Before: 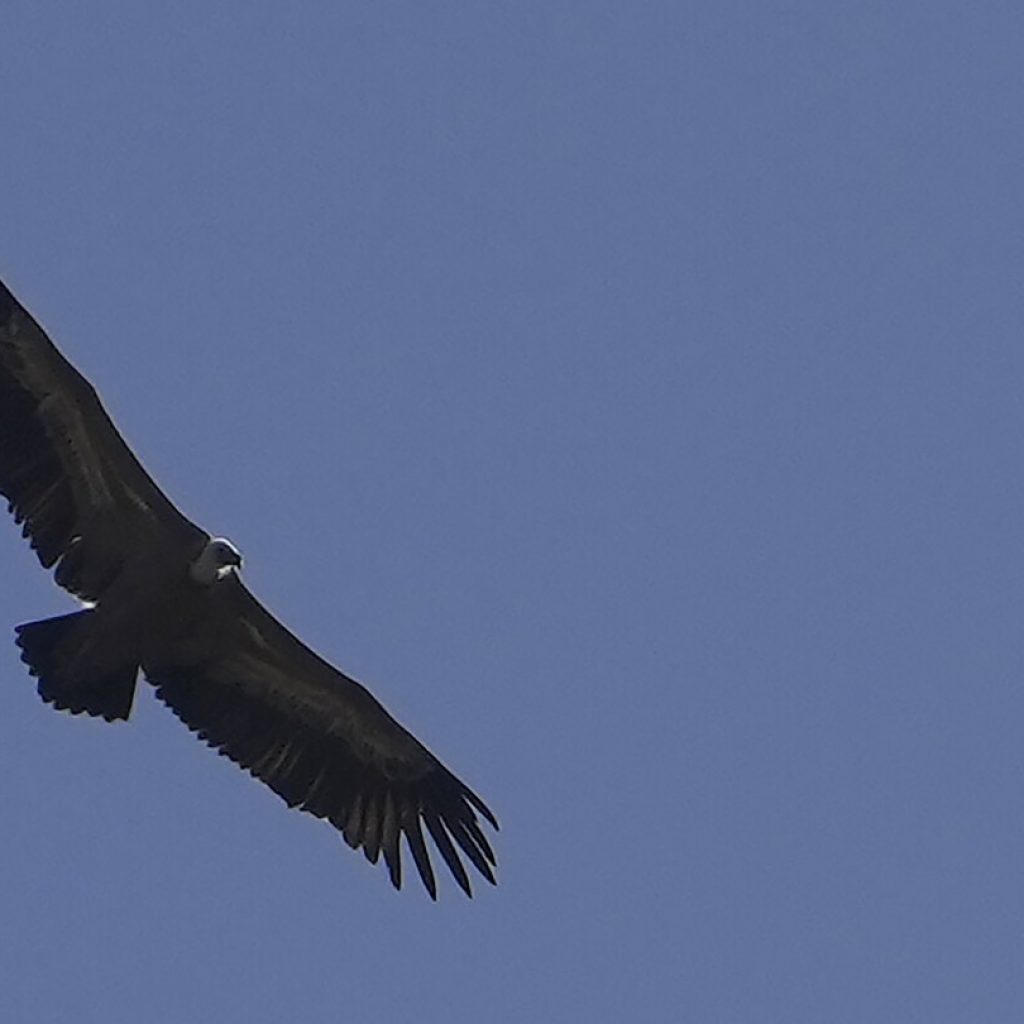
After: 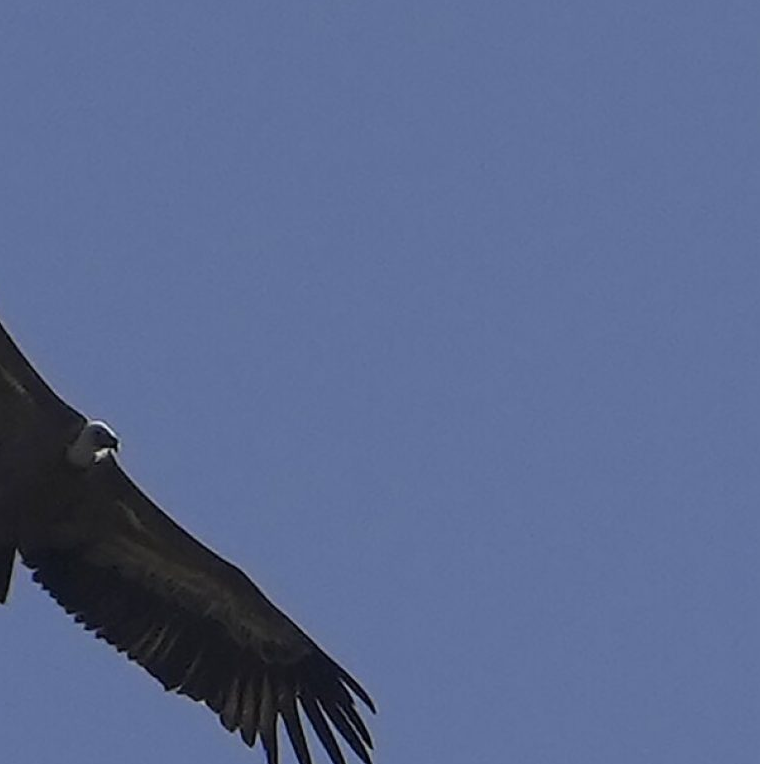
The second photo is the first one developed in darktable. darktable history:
crop and rotate: left 12.053%, top 11.487%, right 13.685%, bottom 13.885%
